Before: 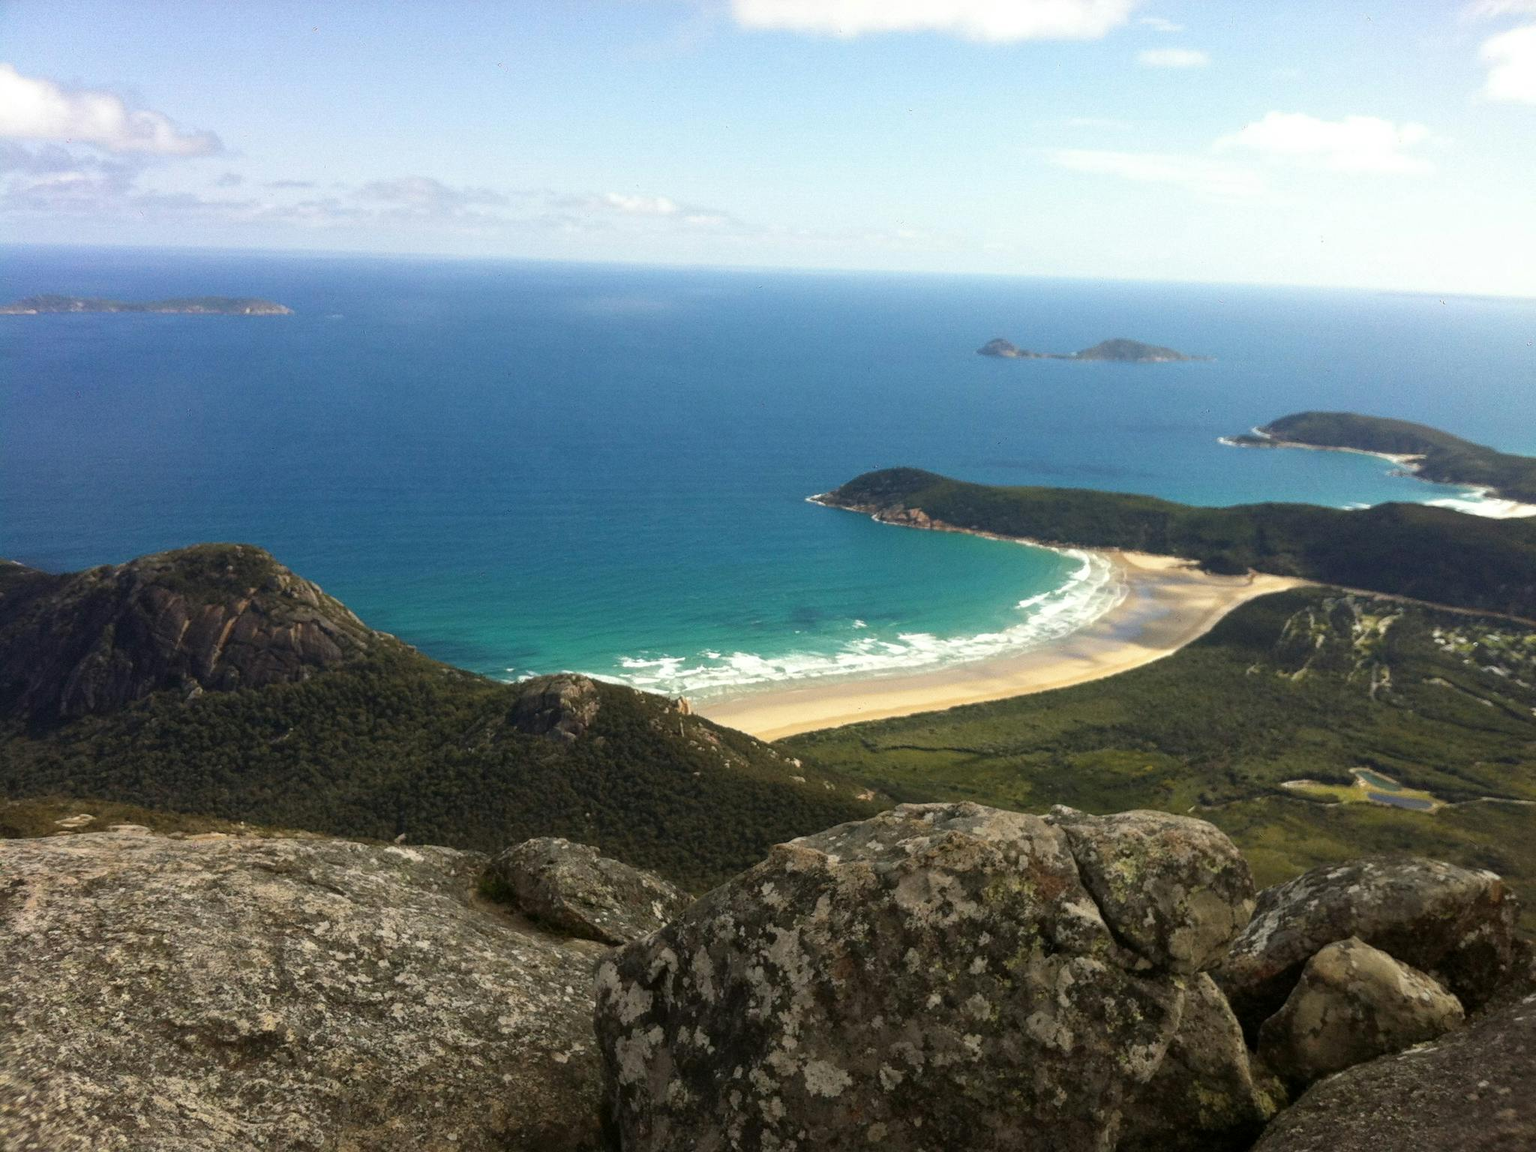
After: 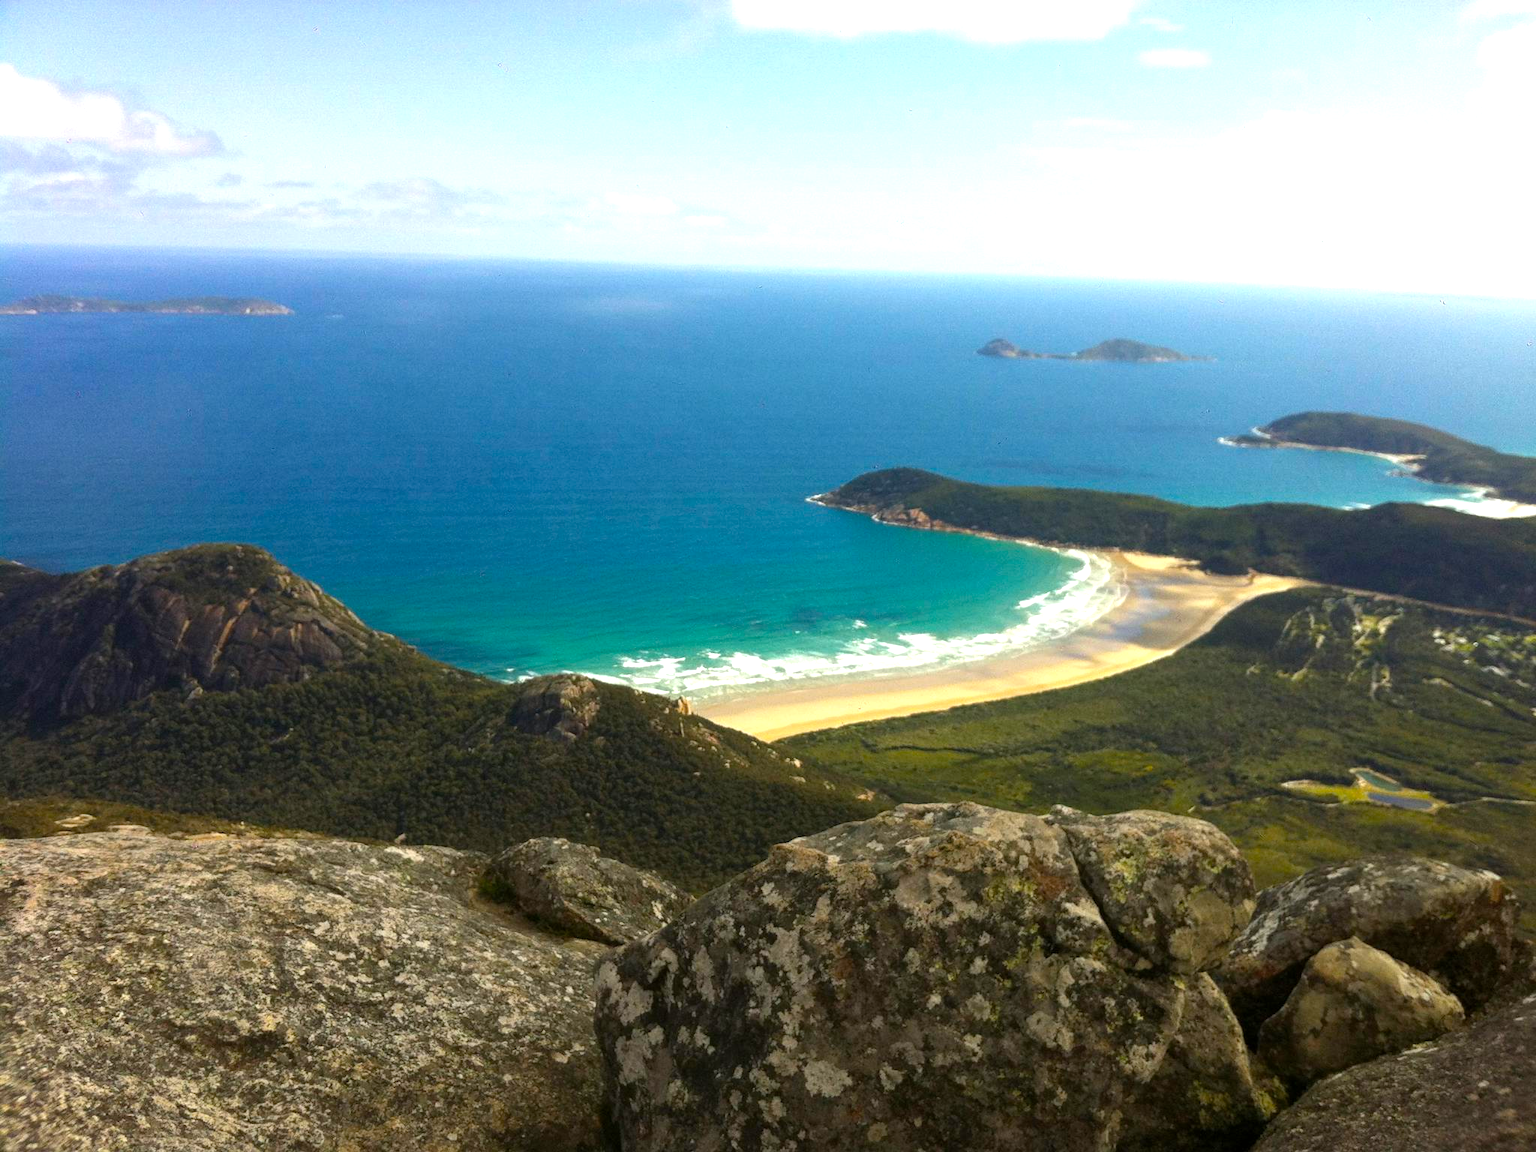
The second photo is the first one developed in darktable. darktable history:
color balance rgb: perceptual saturation grading › global saturation 30.99%, perceptual brilliance grading › global brilliance 10.686%
